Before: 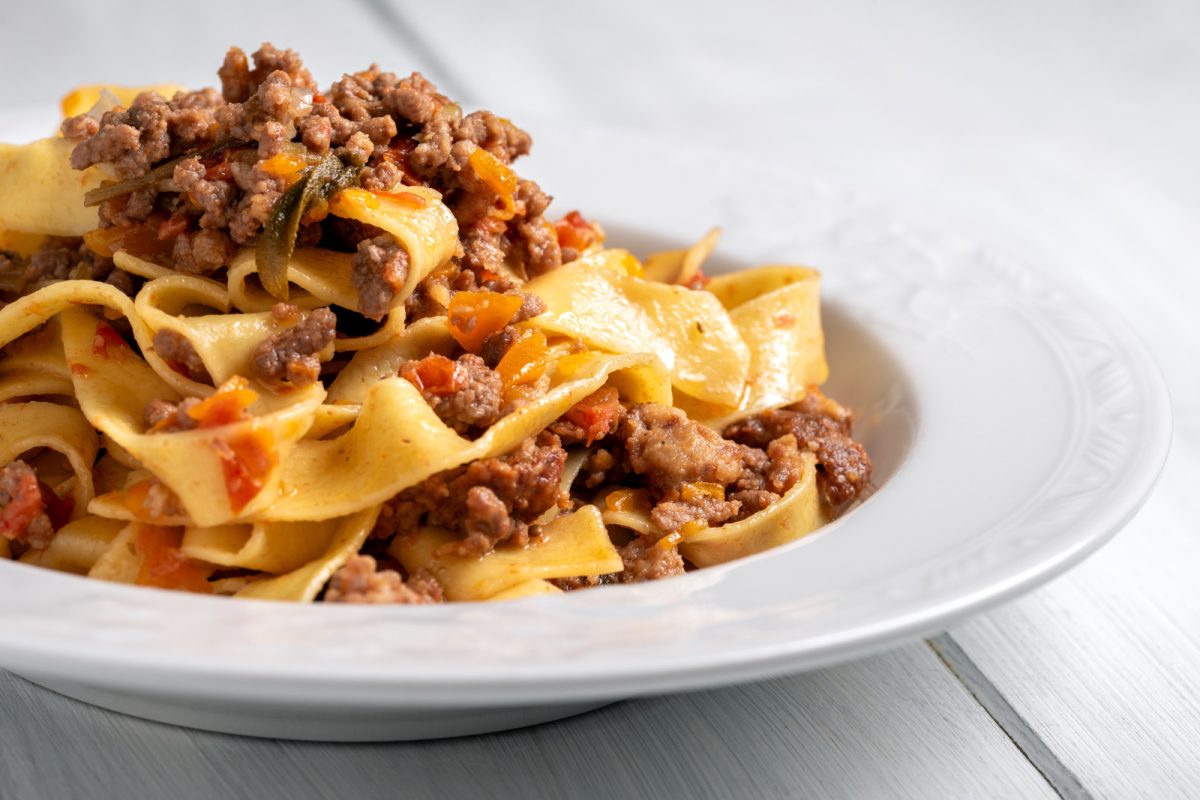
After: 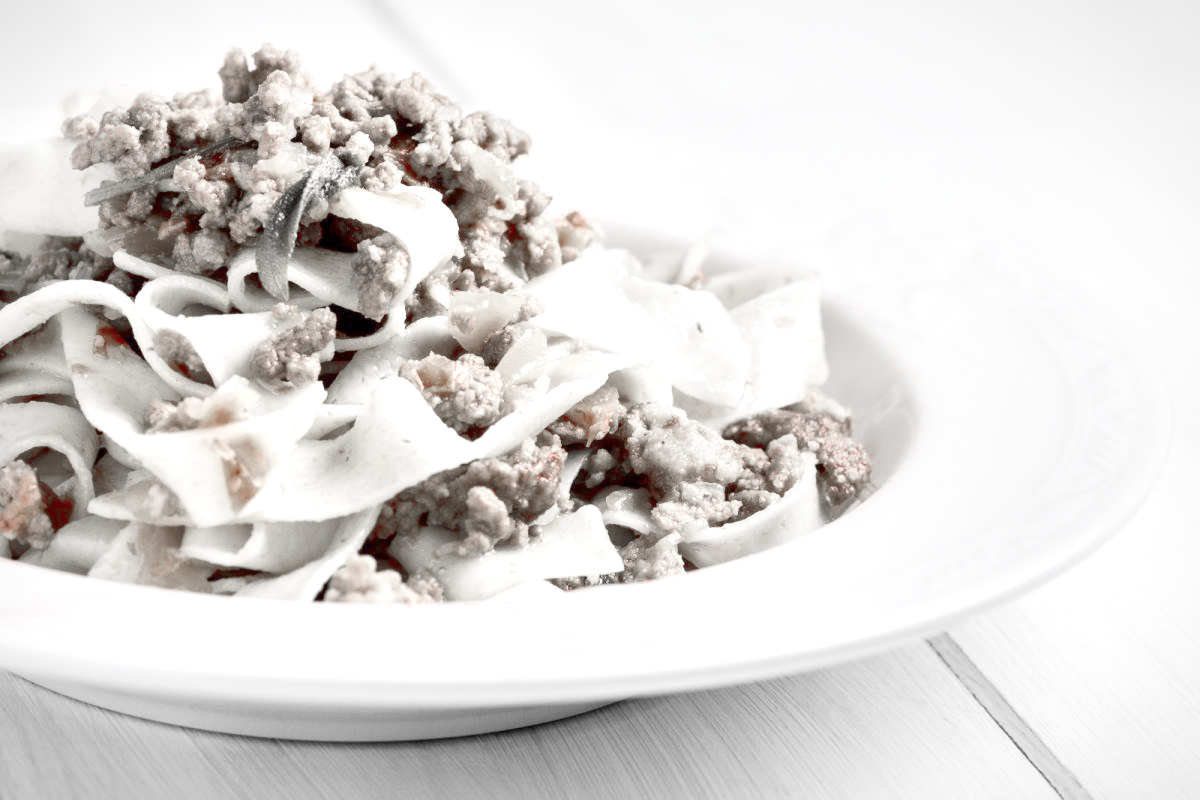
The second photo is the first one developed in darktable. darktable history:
vignetting: fall-off start 85%, fall-off radius 80%, brightness -0.182, saturation -0.3, width/height ratio 1.219, dithering 8-bit output, unbound false
tone curve: curves: ch0 [(0, 0) (0.137, 0.063) (0.255, 0.176) (0.502, 0.502) (0.749, 0.839) (1, 1)], color space Lab, linked channels, preserve colors none
color zones: curves: ch0 [(0, 0.278) (0.143, 0.5) (0.286, 0.5) (0.429, 0.5) (0.571, 0.5) (0.714, 0.5) (0.857, 0.5) (1, 0.5)]; ch1 [(0, 1) (0.143, 0.165) (0.286, 0) (0.429, 0) (0.571, 0) (0.714, 0) (0.857, 0.5) (1, 0.5)]; ch2 [(0, 0.508) (0.143, 0.5) (0.286, 0.5) (0.429, 0.5) (0.571, 0.5) (0.714, 0.5) (0.857, 0.5) (1, 0.5)]
local contrast: mode bilateral grid, contrast 100, coarseness 100, detail 165%, midtone range 0.2
